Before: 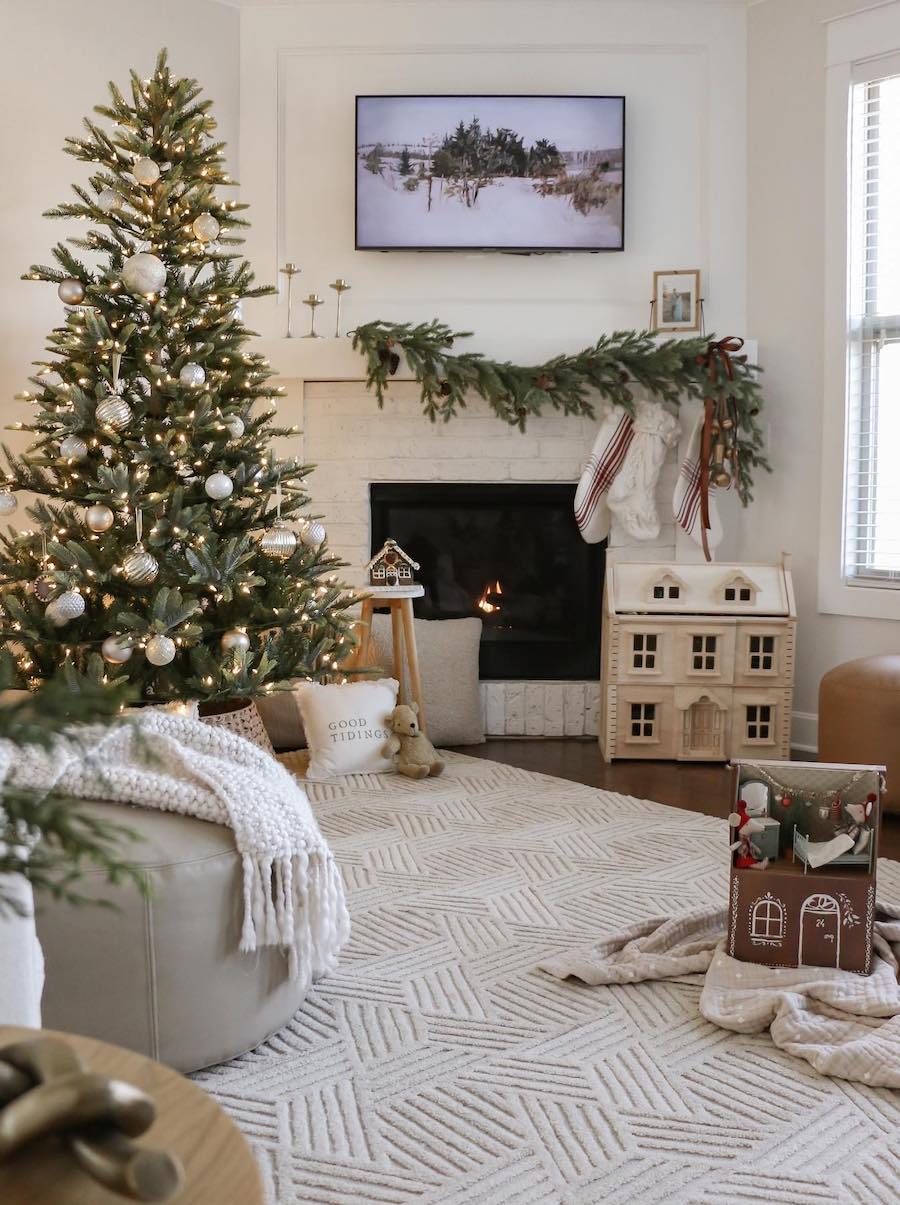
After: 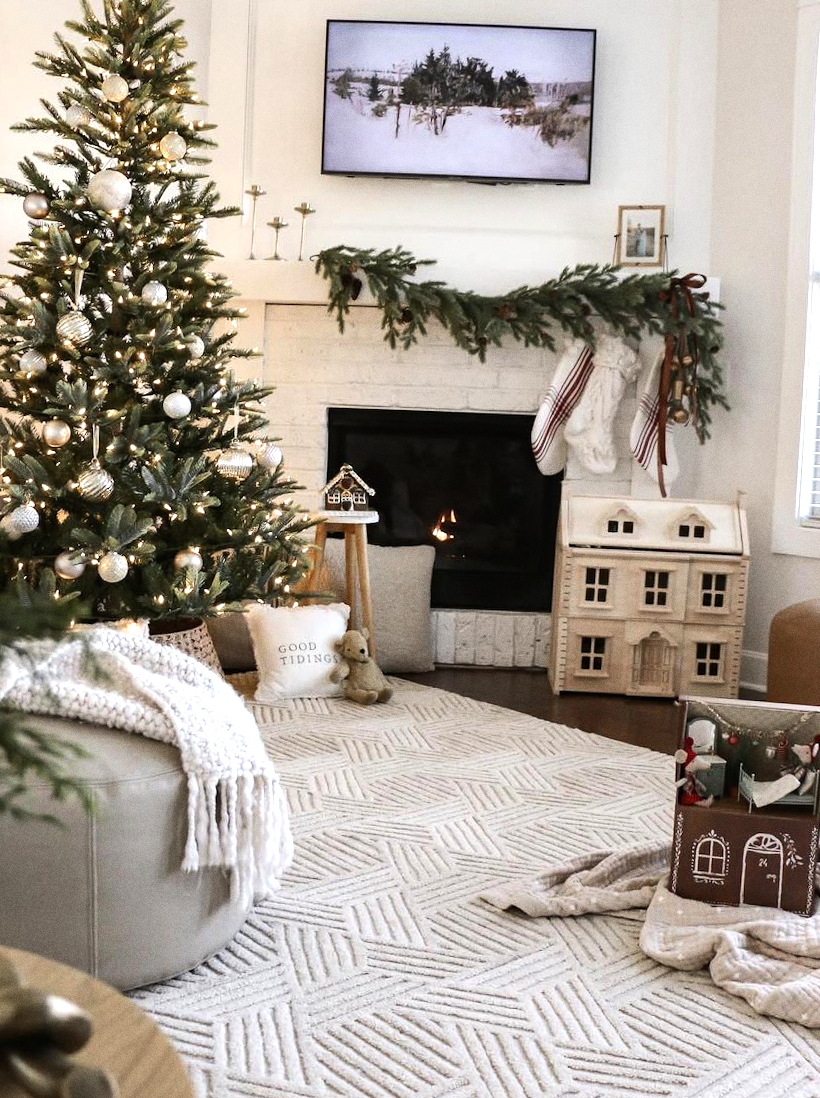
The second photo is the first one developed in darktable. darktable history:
tone equalizer: -8 EV -0.75 EV, -7 EV -0.7 EV, -6 EV -0.6 EV, -5 EV -0.4 EV, -3 EV 0.4 EV, -2 EV 0.6 EV, -1 EV 0.7 EV, +0 EV 0.75 EV, edges refinement/feathering 500, mask exposure compensation -1.57 EV, preserve details no
grain: coarseness 0.09 ISO
crop and rotate: angle -1.96°, left 3.097%, top 4.154%, right 1.586%, bottom 0.529%
